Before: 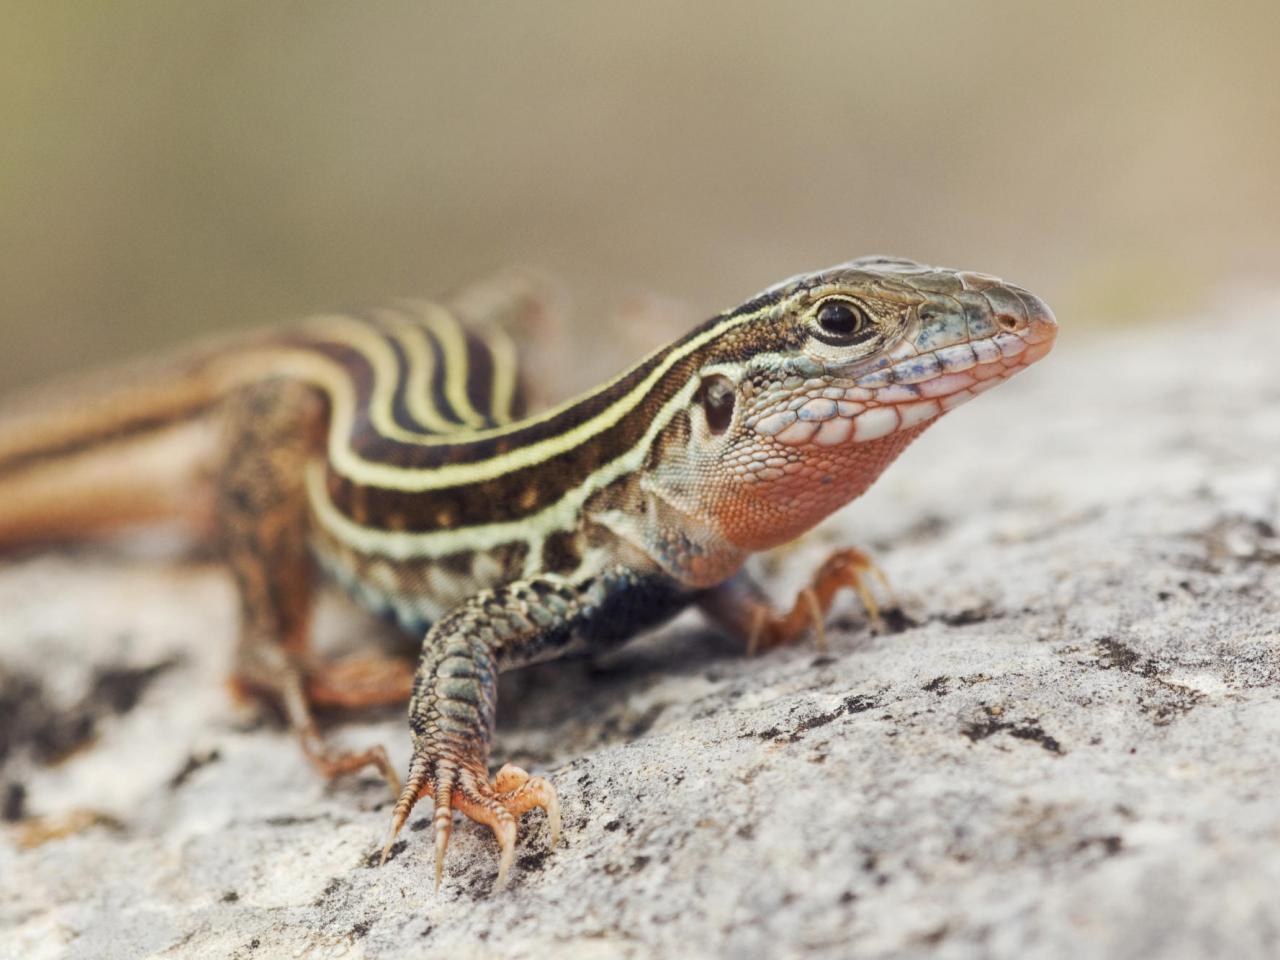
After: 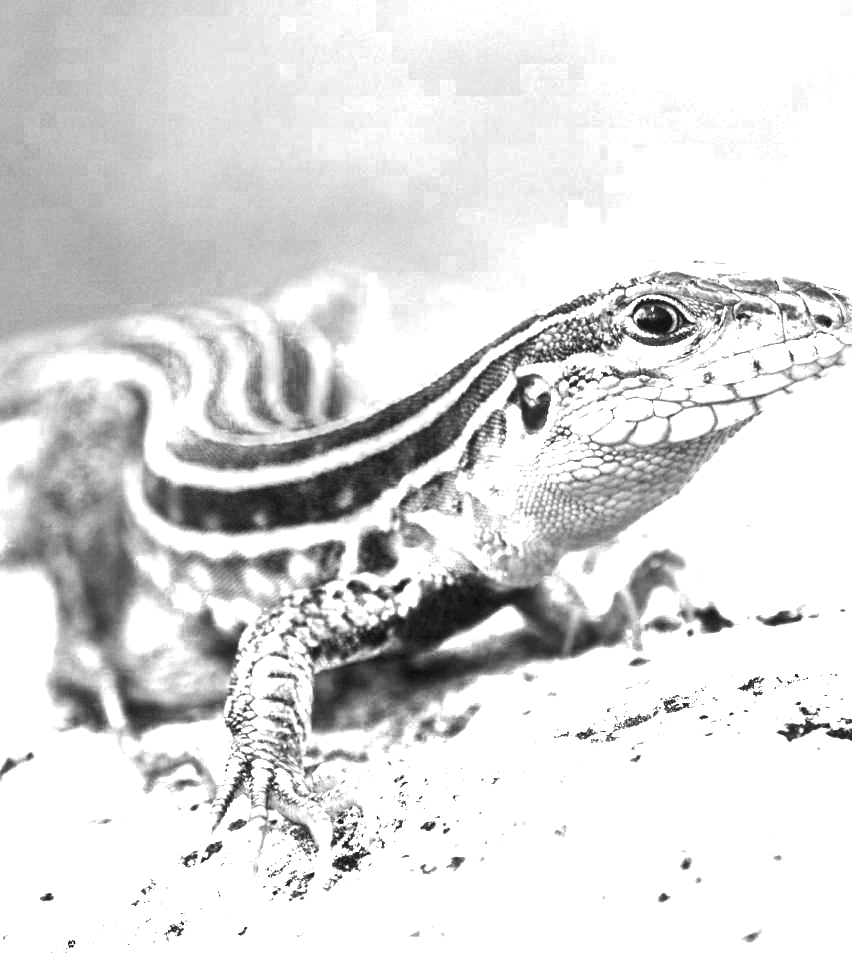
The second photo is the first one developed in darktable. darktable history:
color correction: highlights a* -7.58, highlights b* 0.966, shadows a* -2.96, saturation 1.43
crop and rotate: left 14.401%, right 18.976%
color zones: curves: ch0 [(0, 0.613) (0.01, 0.613) (0.245, 0.448) (0.498, 0.529) (0.642, 0.665) (0.879, 0.777) (0.99, 0.613)]; ch1 [(0, 0.035) (0.121, 0.189) (0.259, 0.197) (0.415, 0.061) (0.589, 0.022) (0.732, 0.022) (0.857, 0.026) (0.991, 0.053)], mix 101.46%
base curve: curves: ch0 [(0, 0) (0.028, 0.03) (0.121, 0.232) (0.46, 0.748) (0.859, 0.968) (1, 1)]
shadows and highlights: low approximation 0.01, soften with gaussian
color calibration: output R [1.107, -0.012, -0.003, 0], output B [0, 0, 1.308, 0], illuminant custom, x 0.368, y 0.373, temperature 4330.81 K
